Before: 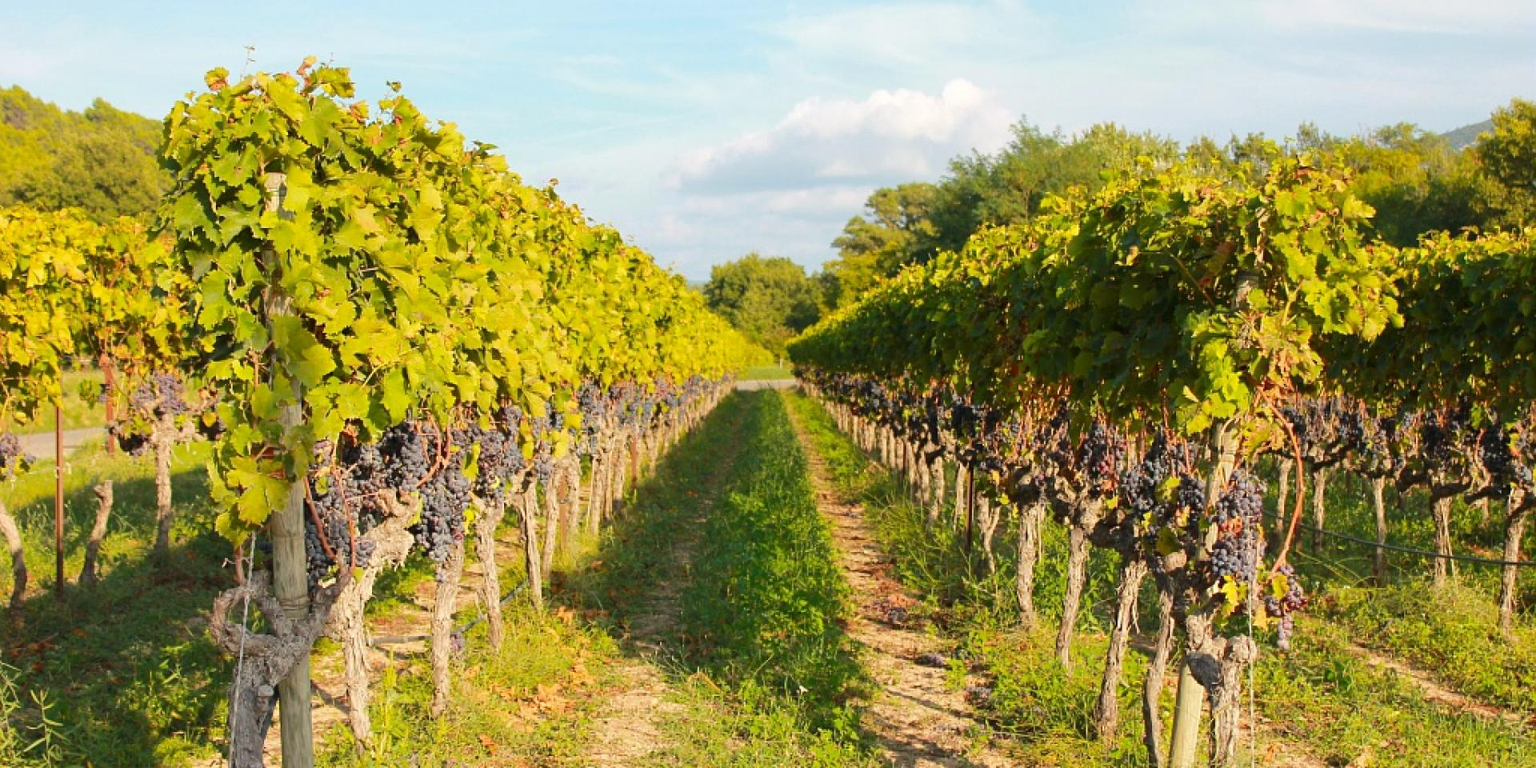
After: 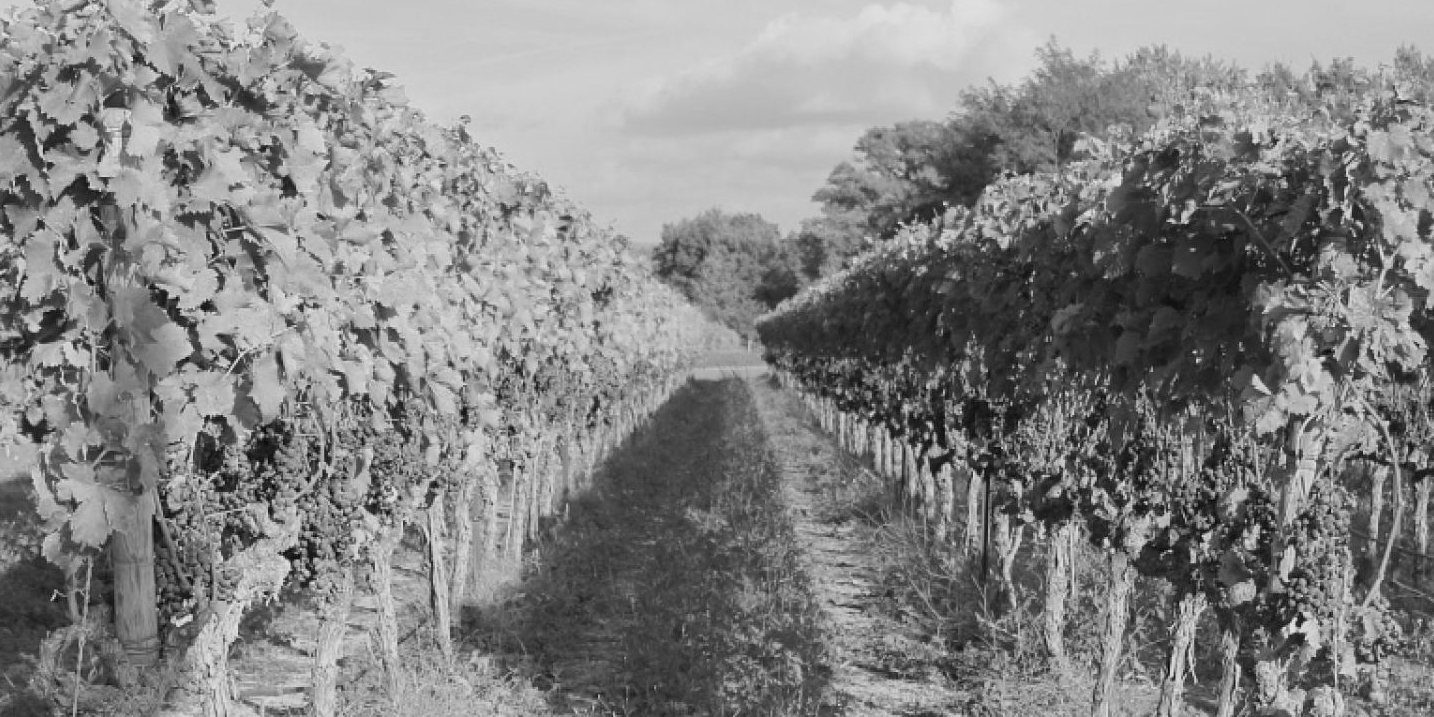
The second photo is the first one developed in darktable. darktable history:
color balance rgb: contrast -10%
monochrome: a 30.25, b 92.03
crop and rotate: left 11.831%, top 11.346%, right 13.429%, bottom 13.899%
tone equalizer: on, module defaults
